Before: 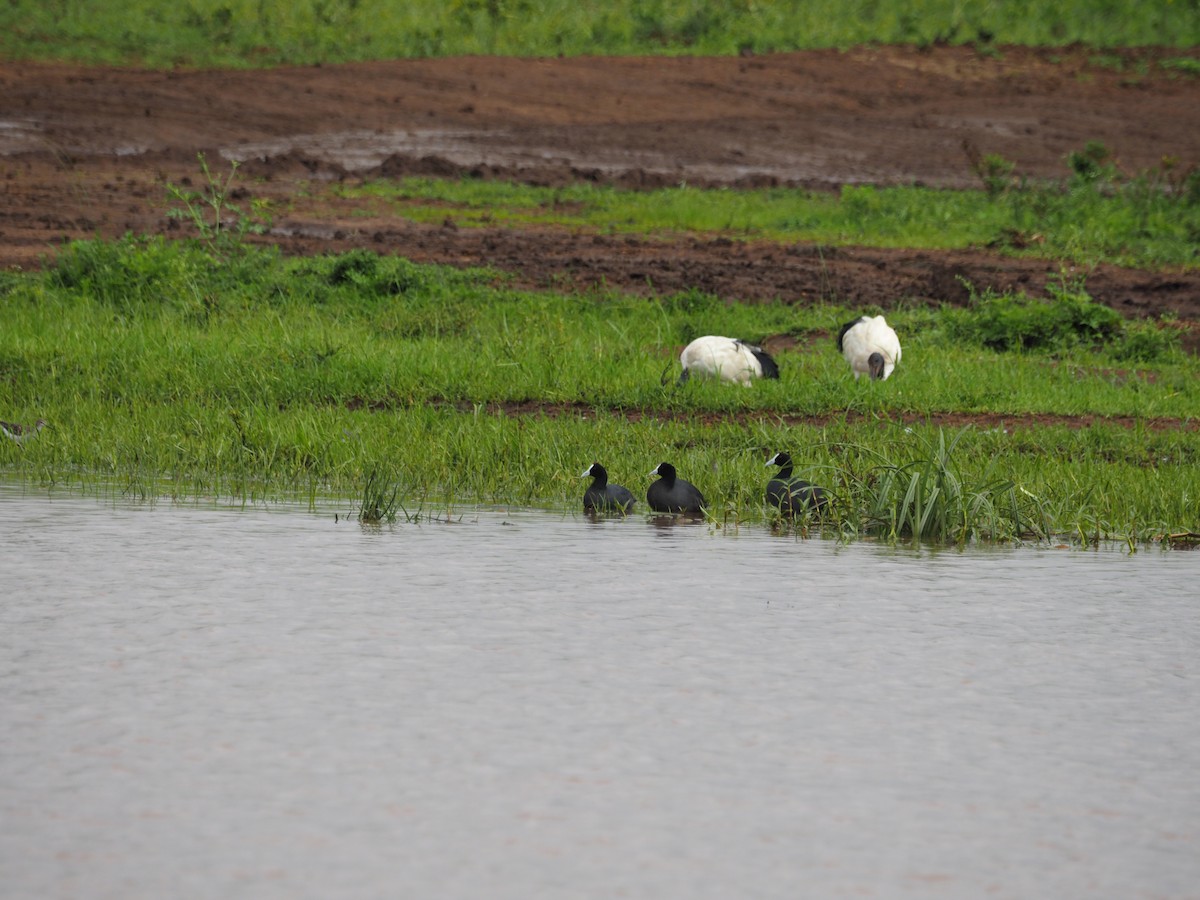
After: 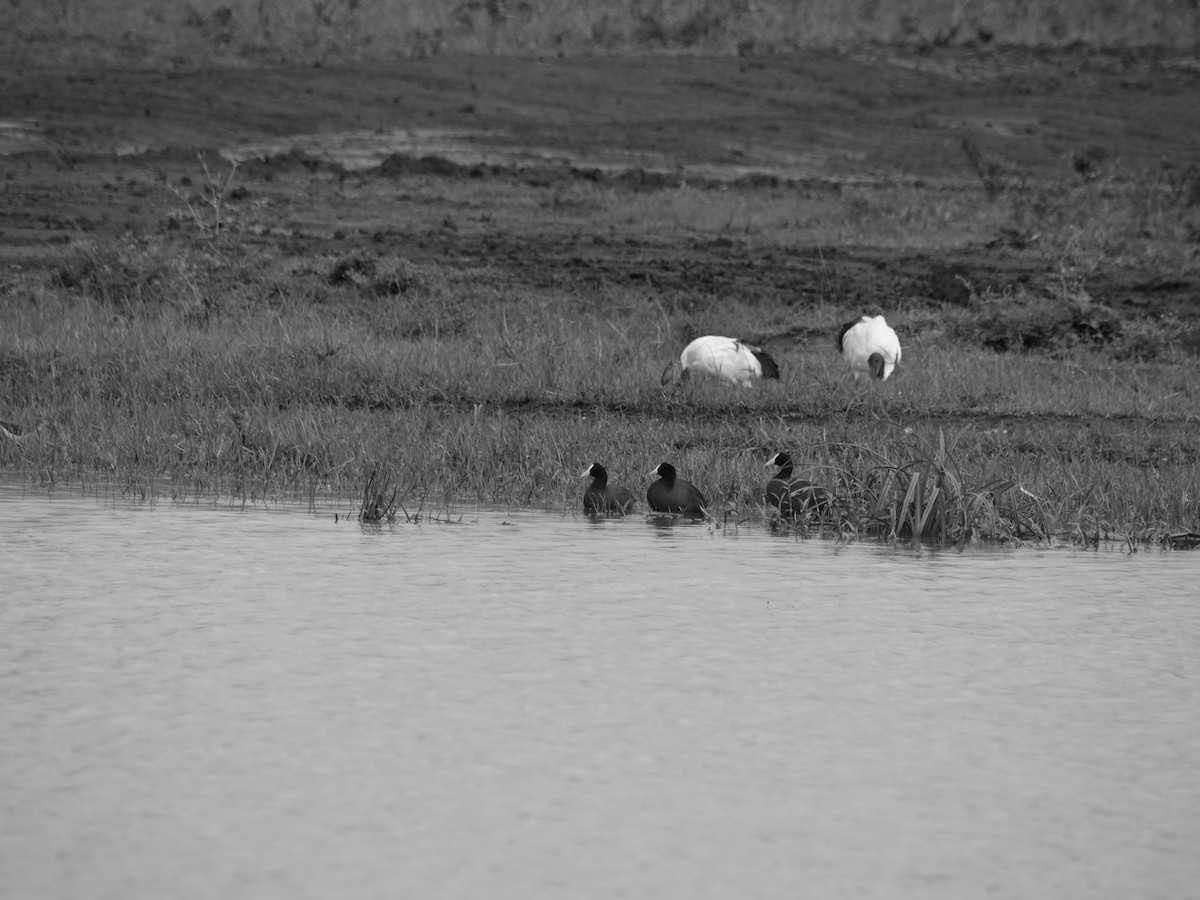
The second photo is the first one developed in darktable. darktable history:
color calibration: output gray [0.21, 0.42, 0.37, 0], illuminant as shot in camera, x 0.358, y 0.373, temperature 4628.91 K
